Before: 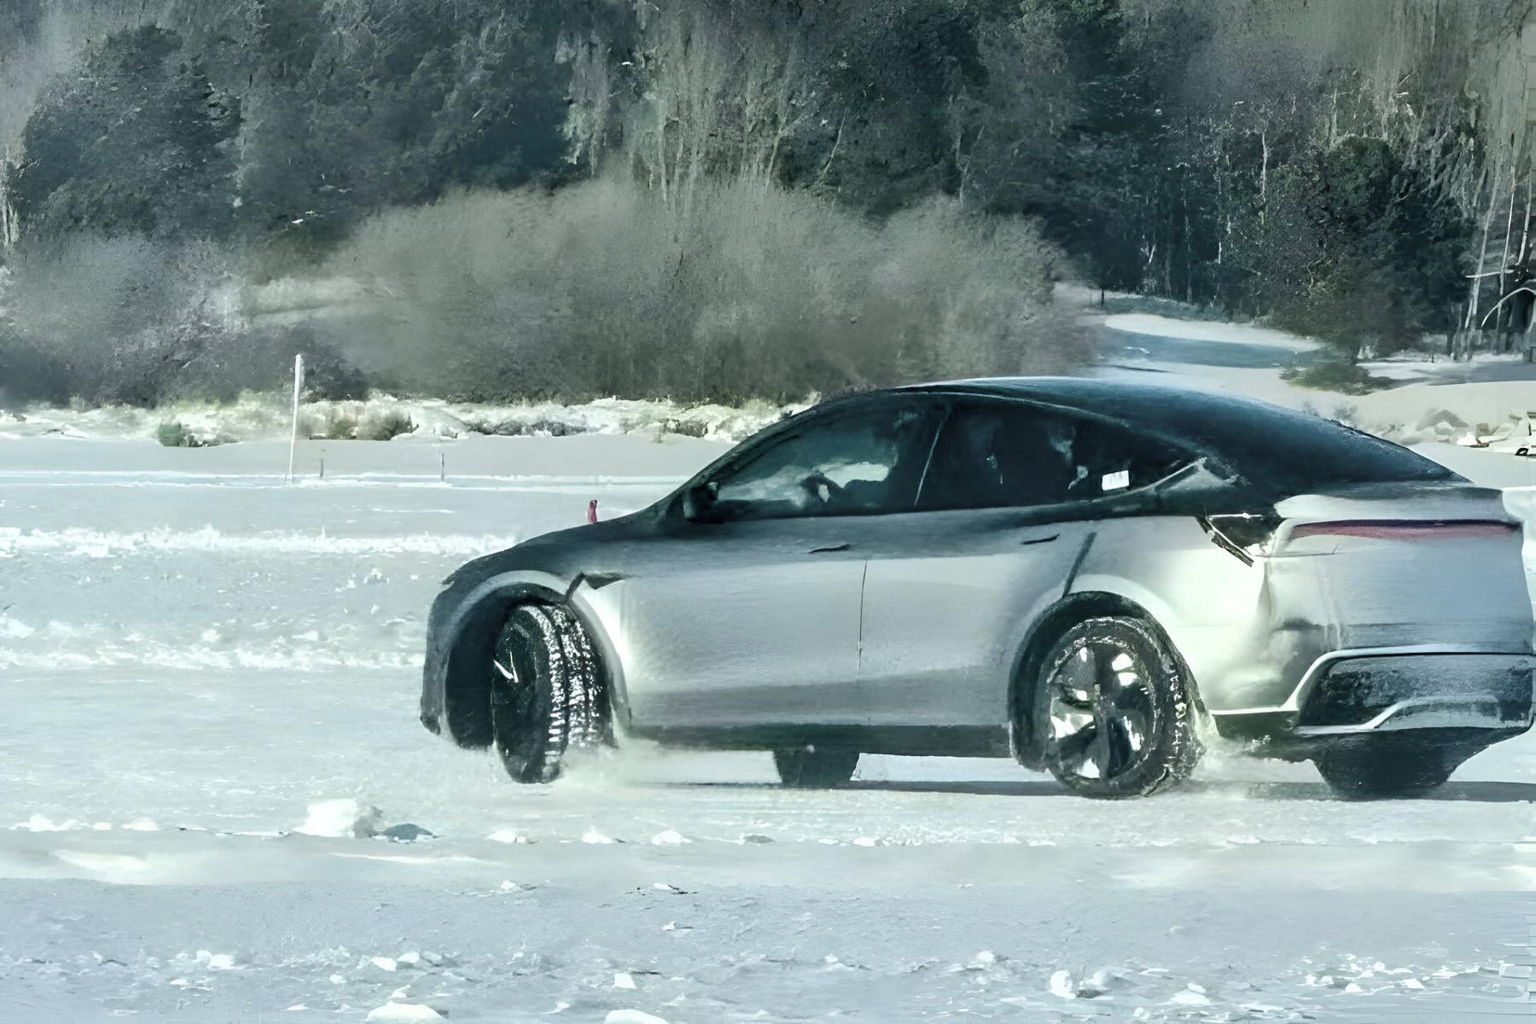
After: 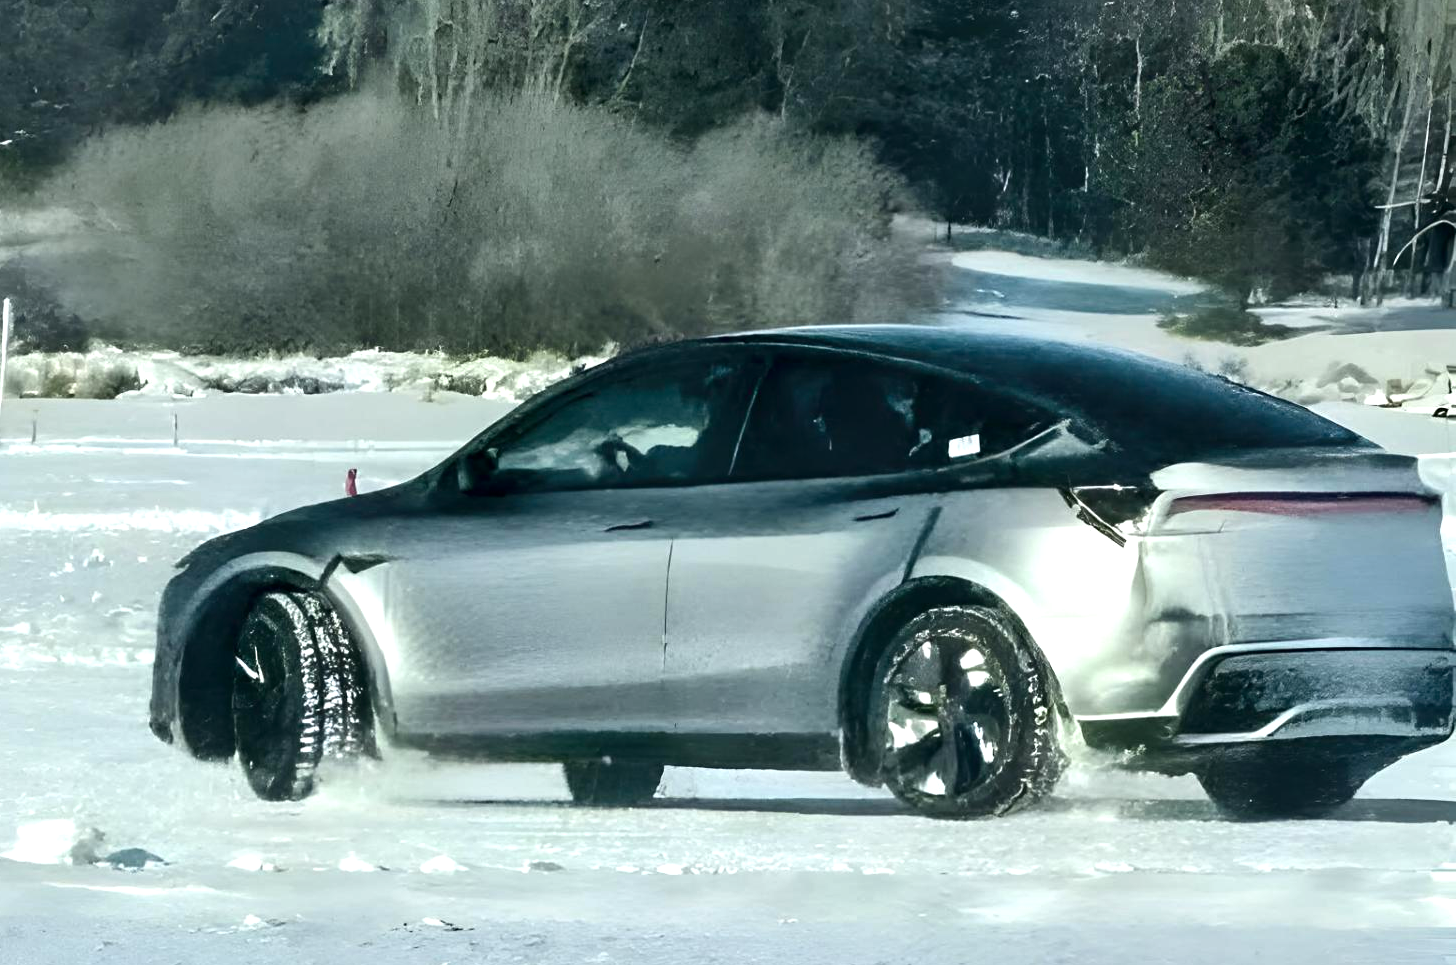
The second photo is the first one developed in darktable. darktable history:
contrast brightness saturation: contrast 0.067, brightness -0.144, saturation 0.112
crop: left 19.074%, top 9.812%, right 0.001%, bottom 9.721%
sharpen: radius 2.851, amount 0.876, threshold 47.176
exposure: exposure 0.26 EV, compensate highlight preservation false
